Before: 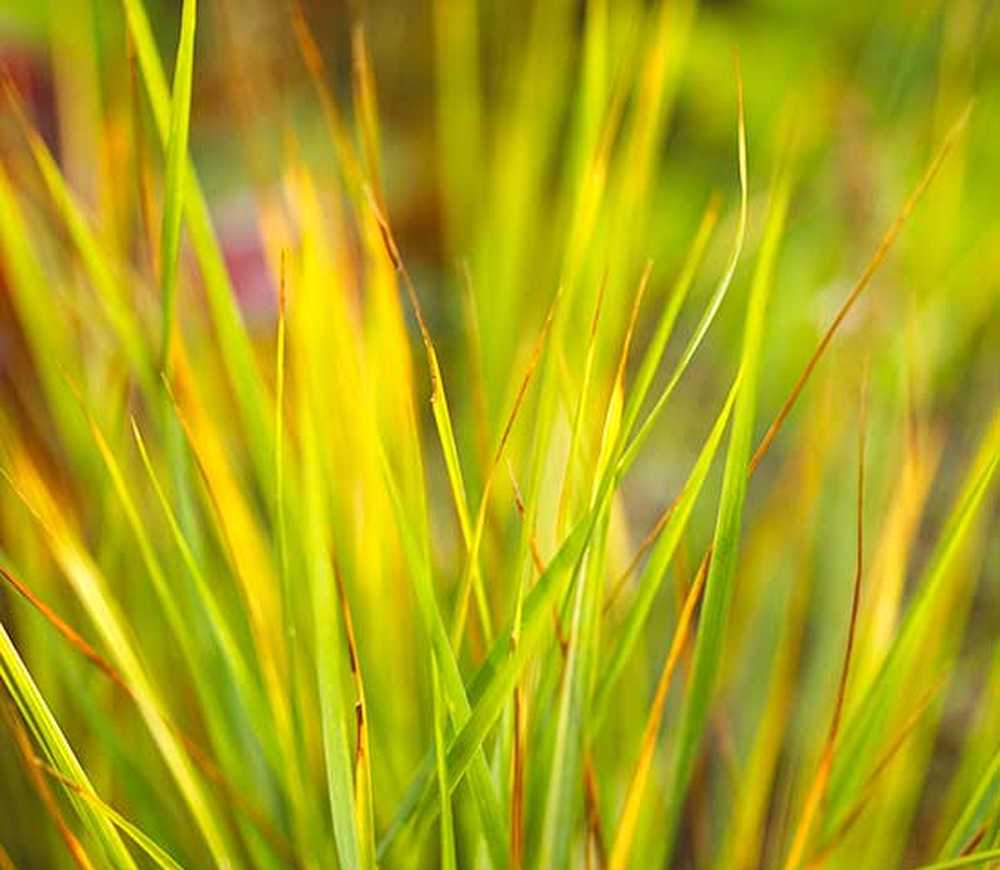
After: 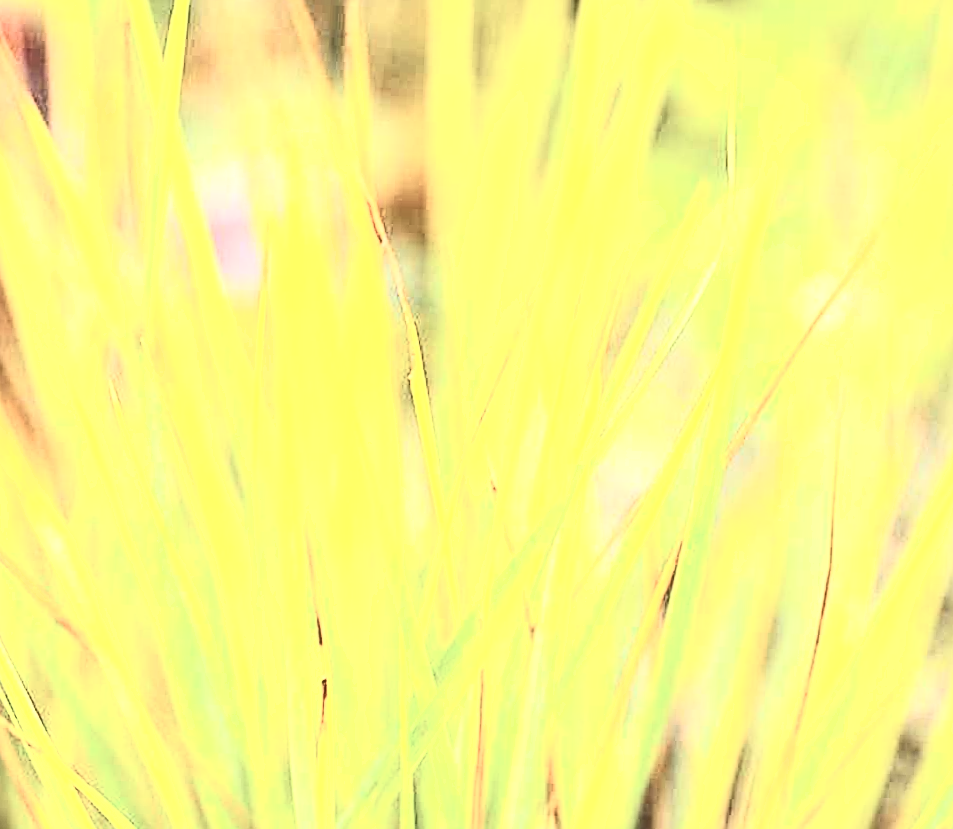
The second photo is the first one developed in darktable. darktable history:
shadows and highlights: shadows 36.77, highlights -26.7, soften with gaussian
sharpen: on, module defaults
crop and rotate: angle -2.47°
exposure: exposure 1.225 EV, compensate highlight preservation false
contrast brightness saturation: contrast 0.573, brightness 0.574, saturation -0.328
local contrast: on, module defaults
